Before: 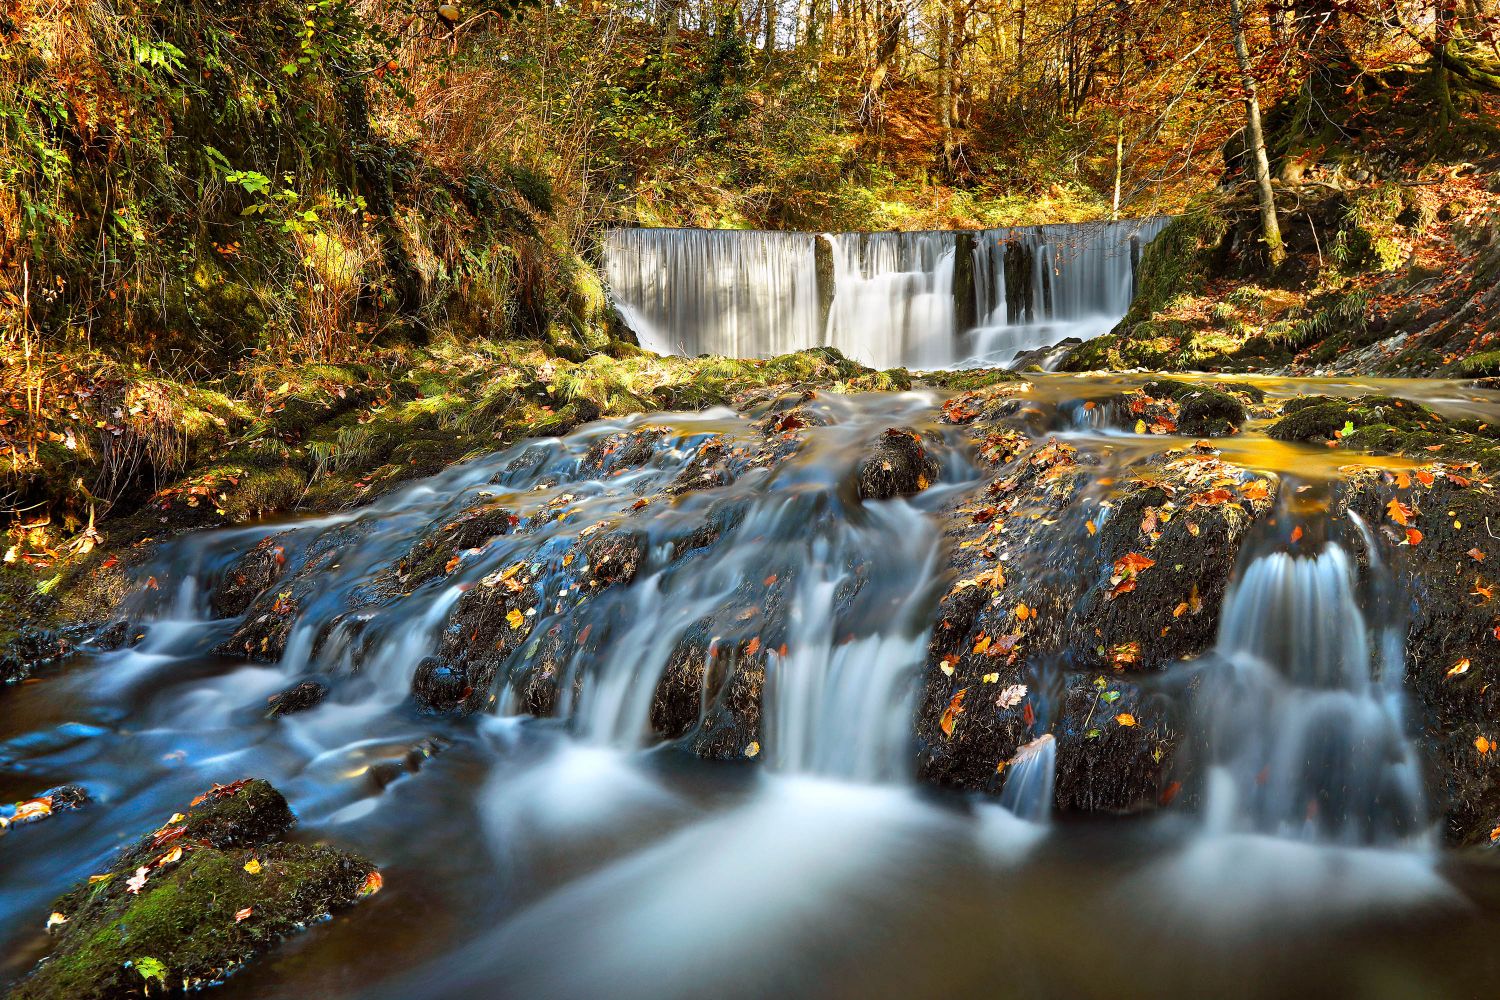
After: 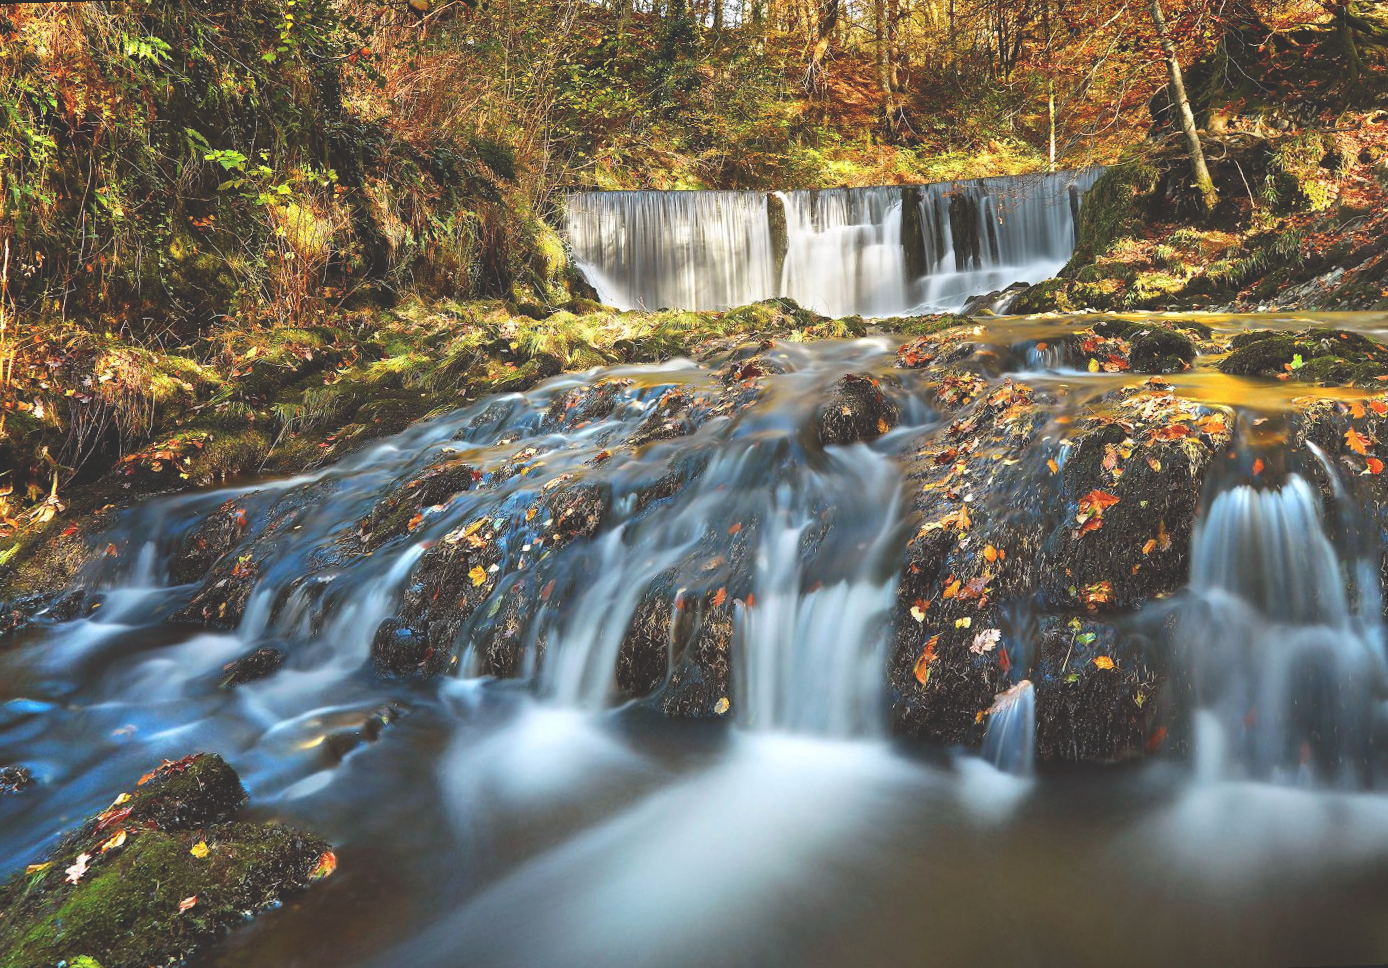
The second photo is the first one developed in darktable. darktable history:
exposure: black level correction -0.028, compensate highlight preservation false
tone equalizer: on, module defaults
rotate and perspective: rotation -1.68°, lens shift (vertical) -0.146, crop left 0.049, crop right 0.912, crop top 0.032, crop bottom 0.96
